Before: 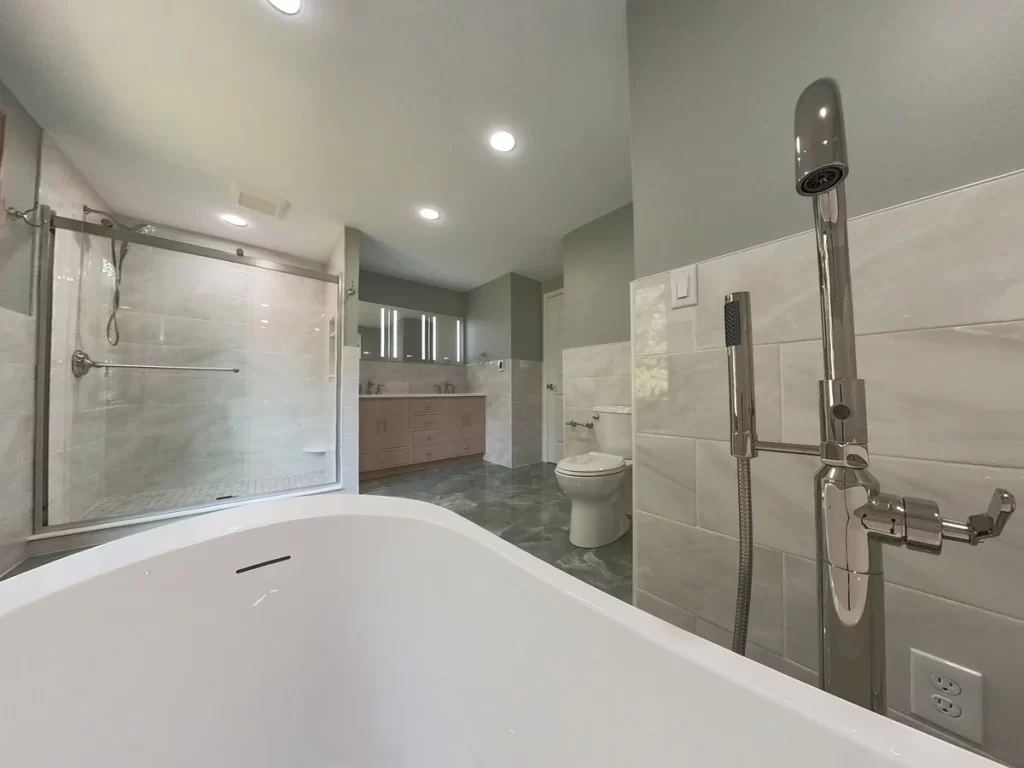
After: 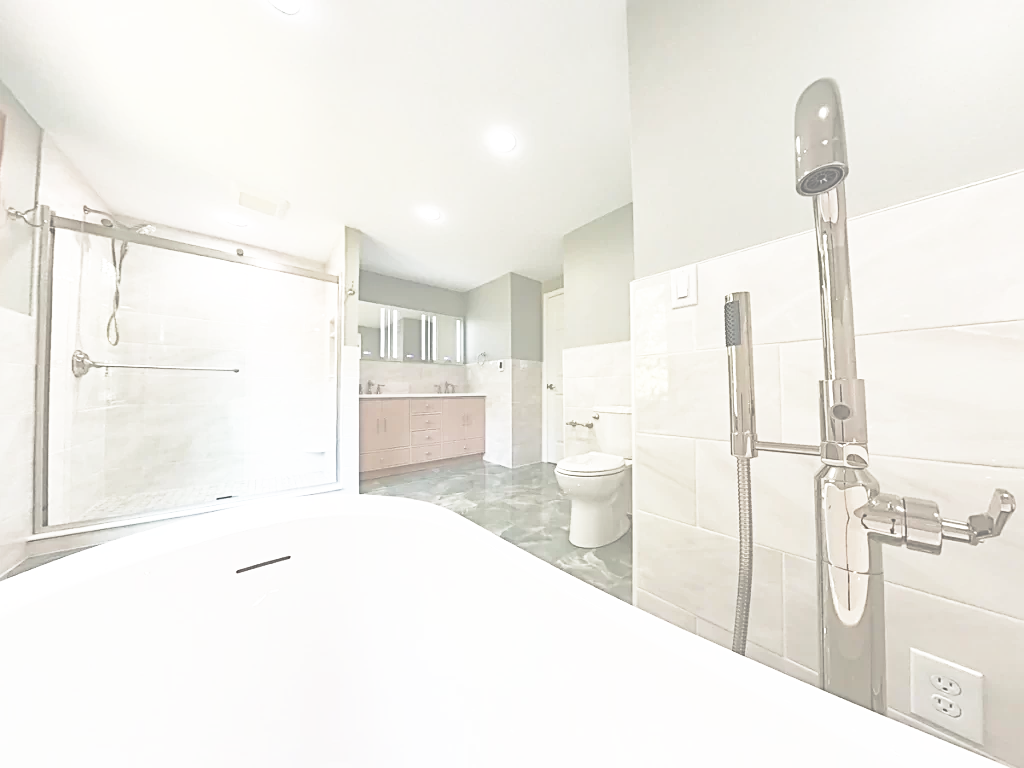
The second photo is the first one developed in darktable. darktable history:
exposure: black level correction -0.071, exposure 0.5 EV, compensate highlight preservation false
base curve: curves: ch0 [(0, 0) (0.012, 0.01) (0.073, 0.168) (0.31, 0.711) (0.645, 0.957) (1, 1)], preserve colors none
sharpen: radius 2.531, amount 0.628
